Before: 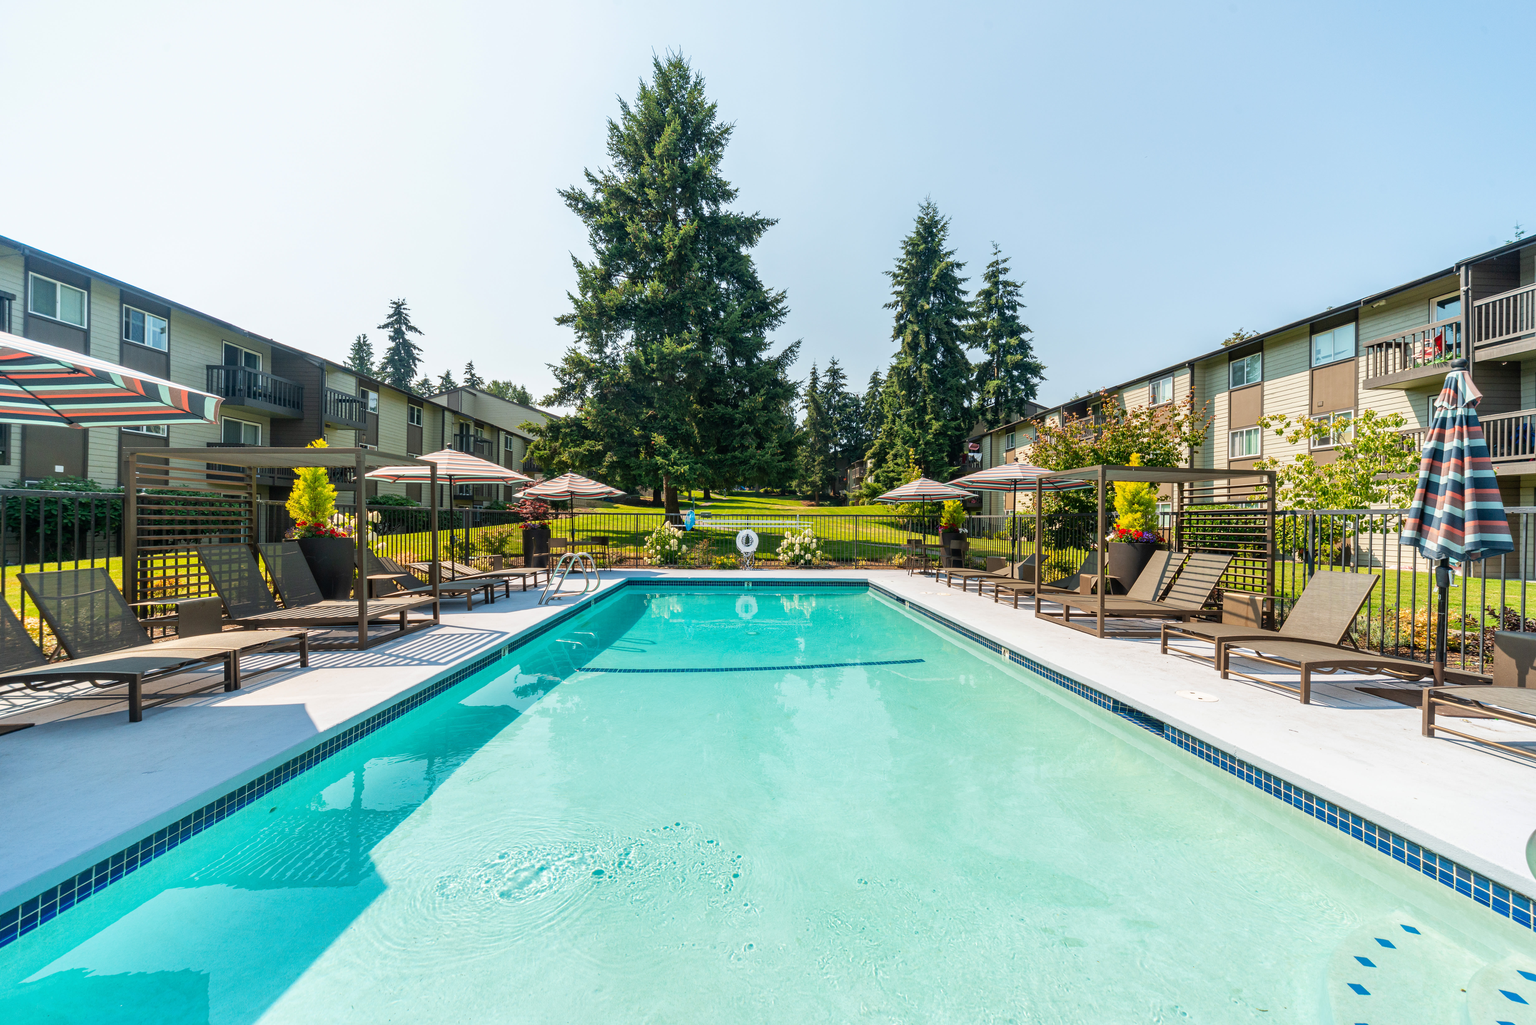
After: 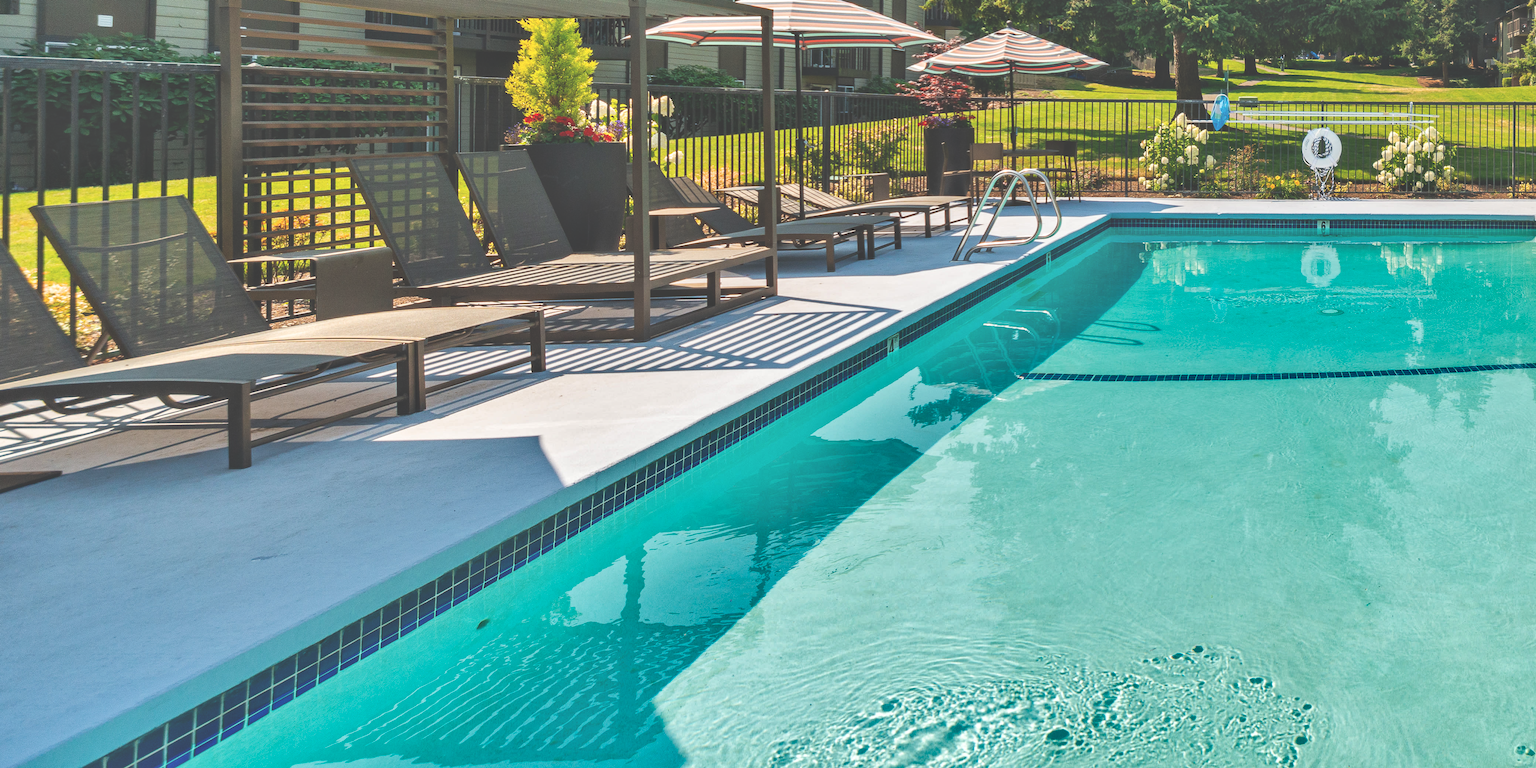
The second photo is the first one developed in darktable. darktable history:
exposure: black level correction -0.041, exposure 0.059 EV, compensate highlight preservation false
shadows and highlights: shadows 59.27, highlights -60.45, soften with gaussian
crop: top 44.609%, right 43.439%, bottom 12.988%
